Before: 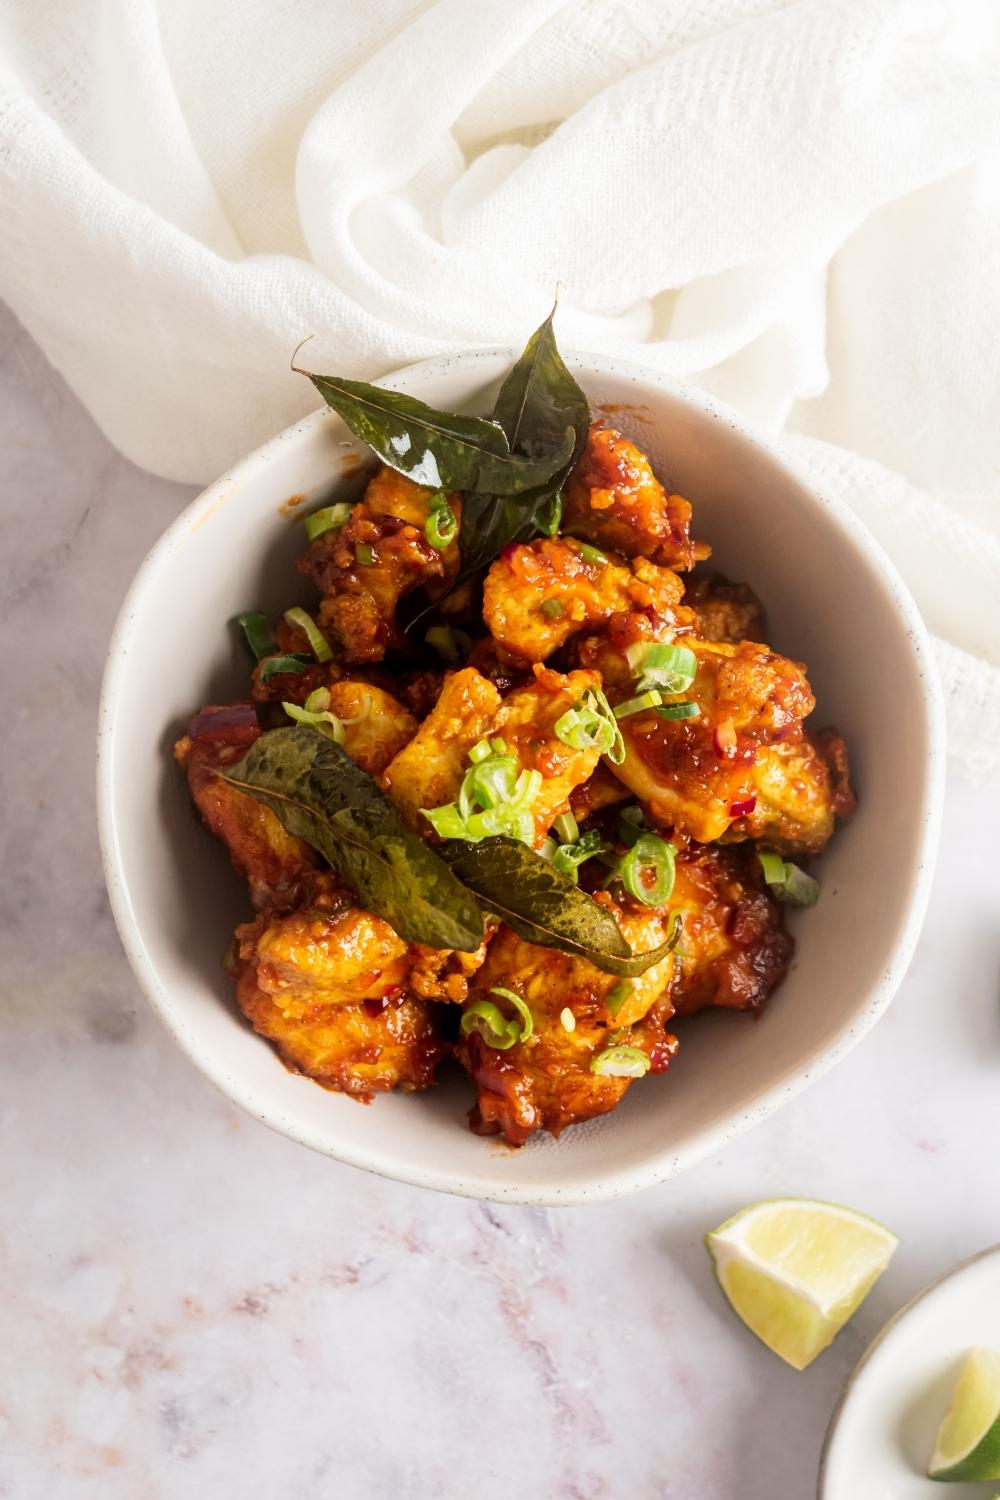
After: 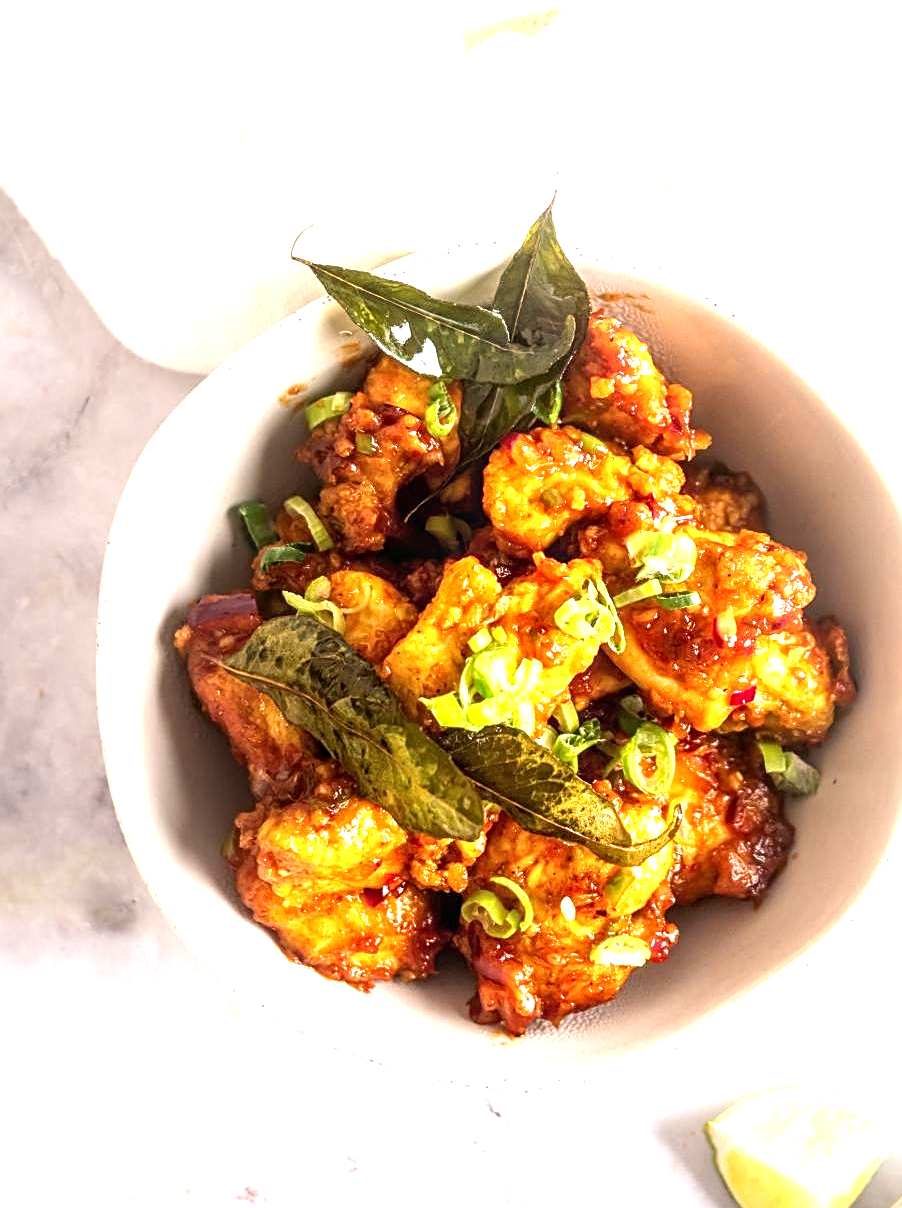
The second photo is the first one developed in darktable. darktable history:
sharpen: on, module defaults
crop: top 7.444%, right 9.788%, bottom 12.021%
local contrast: detail 130%
exposure: black level correction 0.001, exposure 1.131 EV, compensate highlight preservation false
